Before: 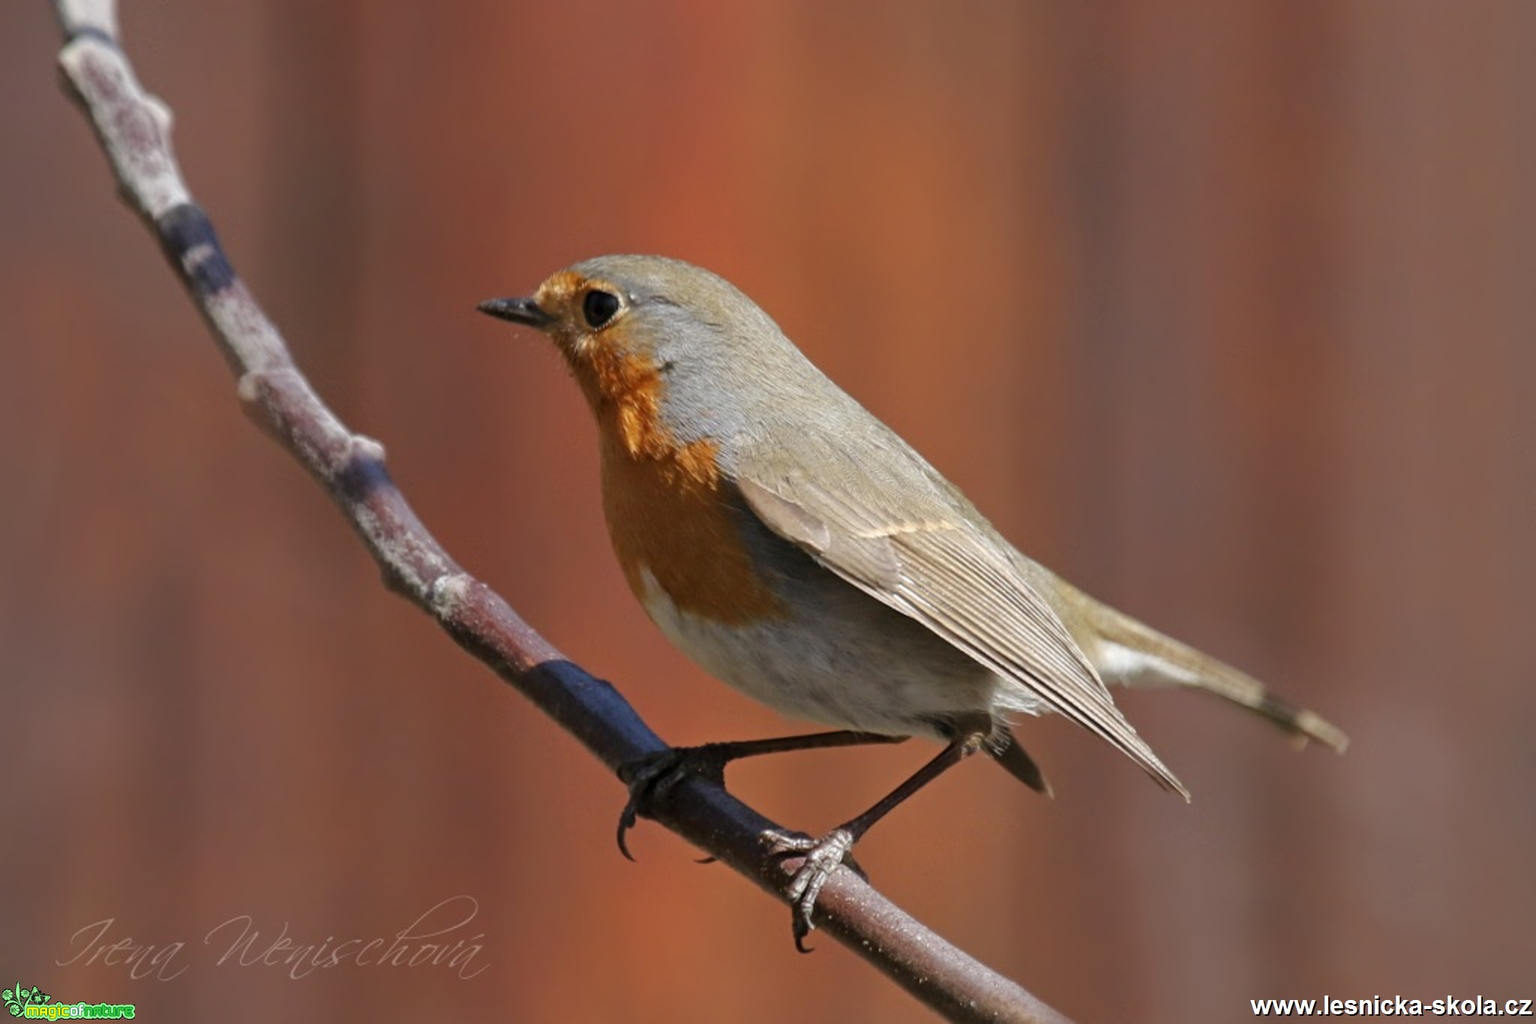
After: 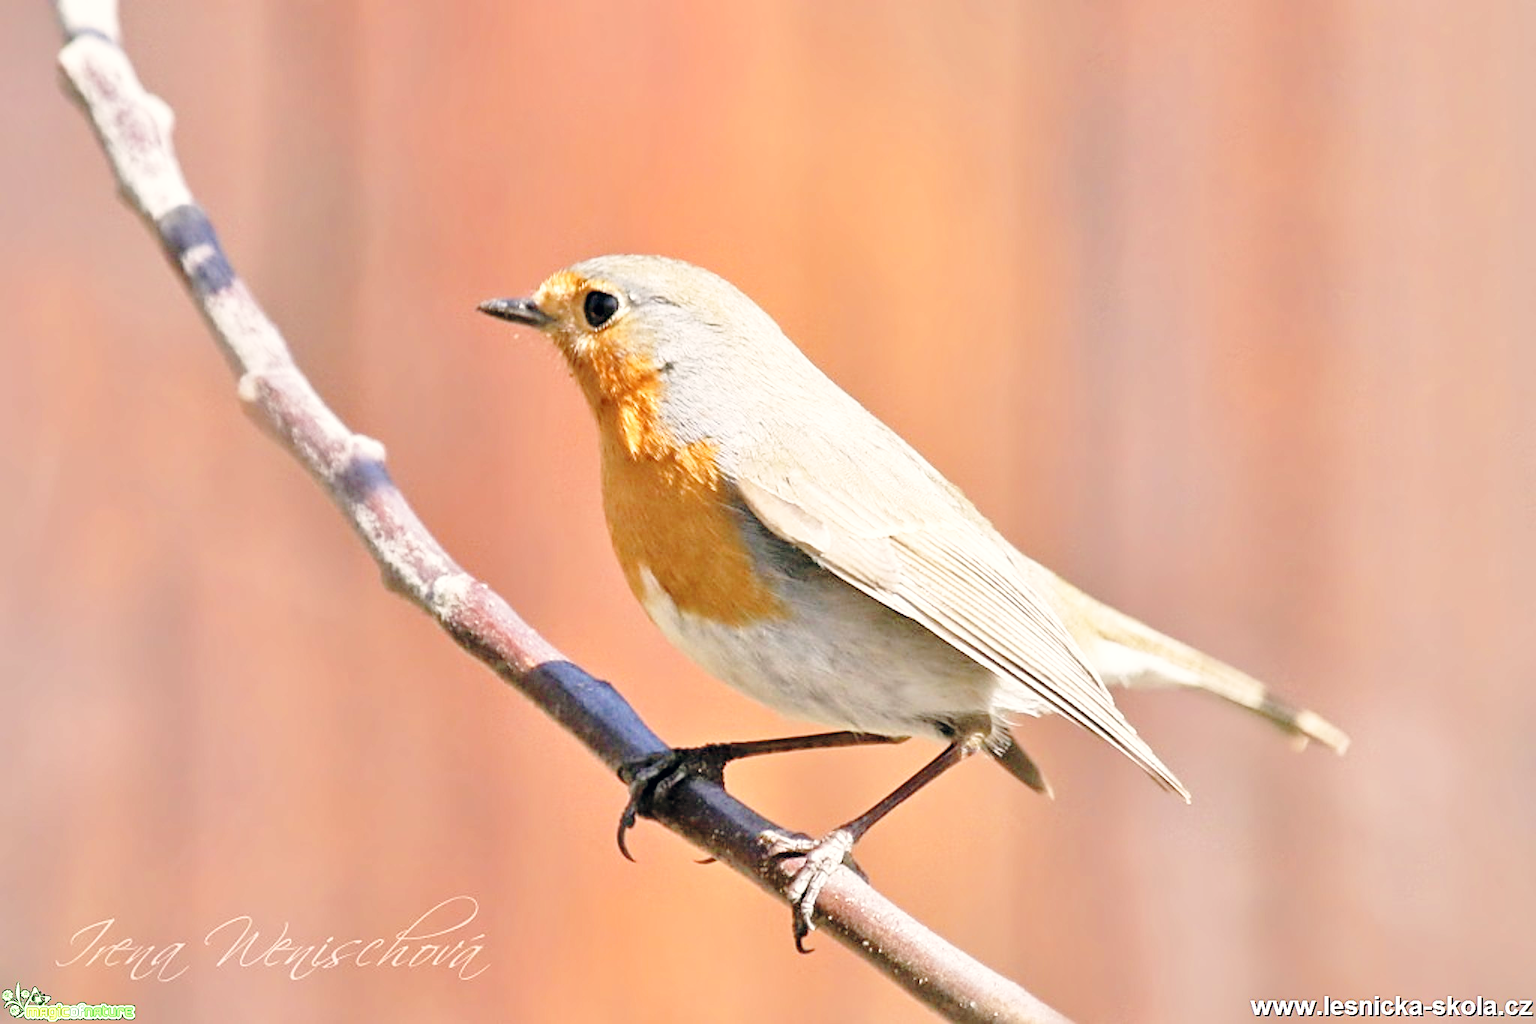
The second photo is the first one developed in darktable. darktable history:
exposure: black level correction 0.001, exposure 0.675 EV, compensate highlight preservation false
color correction: highlights a* 2.79, highlights b* 4.99, shadows a* -2.29, shadows b* -4.82, saturation 0.796
tone equalizer: -7 EV 0.142 EV, -6 EV 0.575 EV, -5 EV 1.17 EV, -4 EV 1.3 EV, -3 EV 1.14 EV, -2 EV 0.6 EV, -1 EV 0.148 EV
base curve: curves: ch0 [(0, 0) (0.028, 0.03) (0.105, 0.232) (0.387, 0.748) (0.754, 0.968) (1, 1)], preserve colors none
sharpen: on, module defaults
